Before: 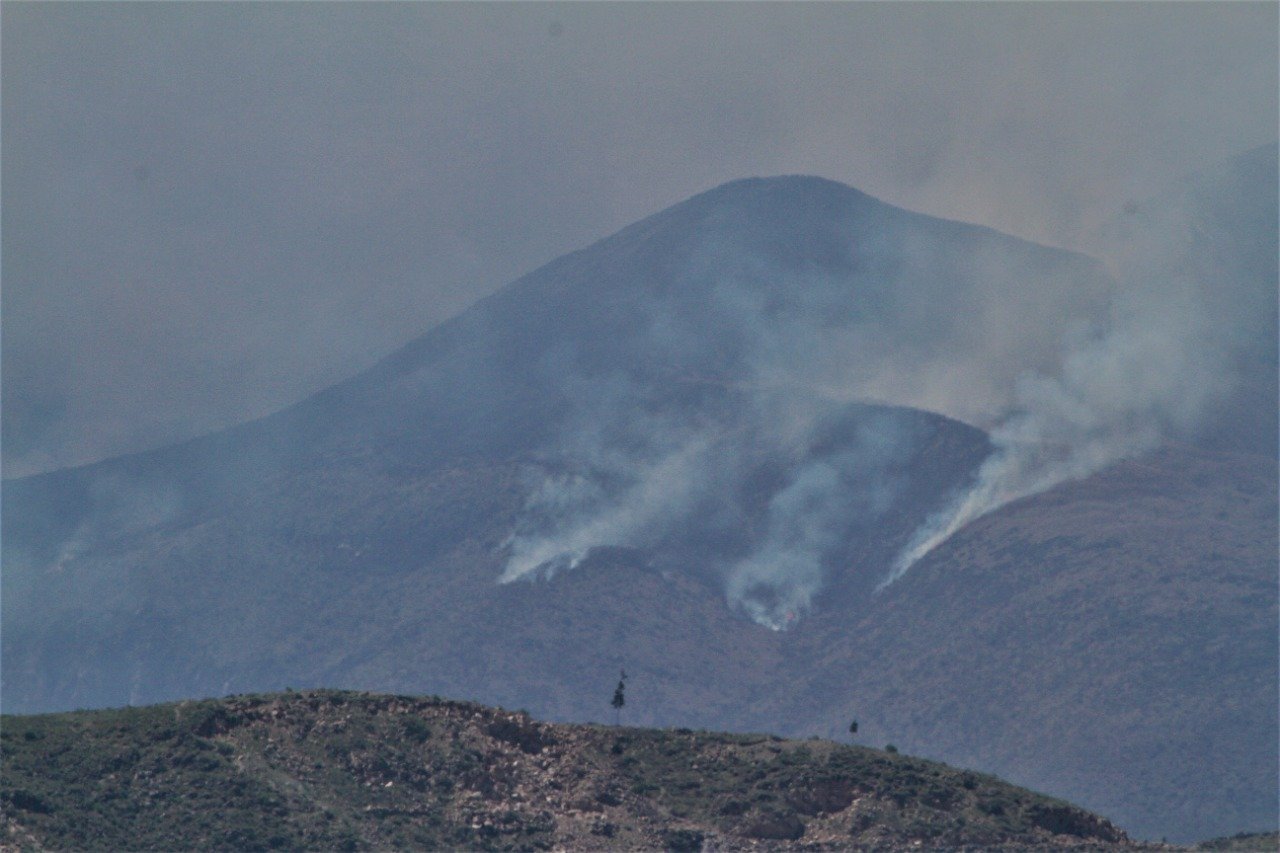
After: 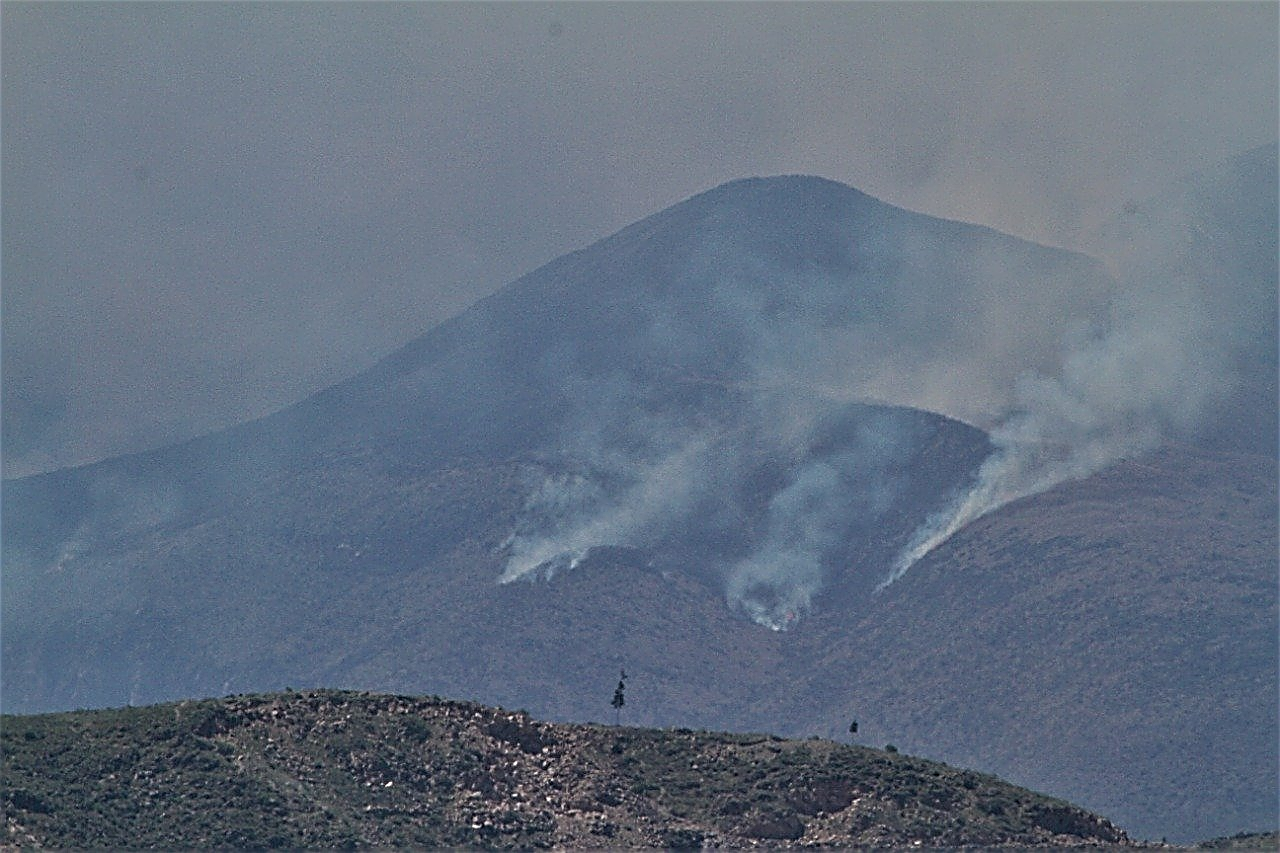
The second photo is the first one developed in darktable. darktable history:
sharpen: amount 1.986
